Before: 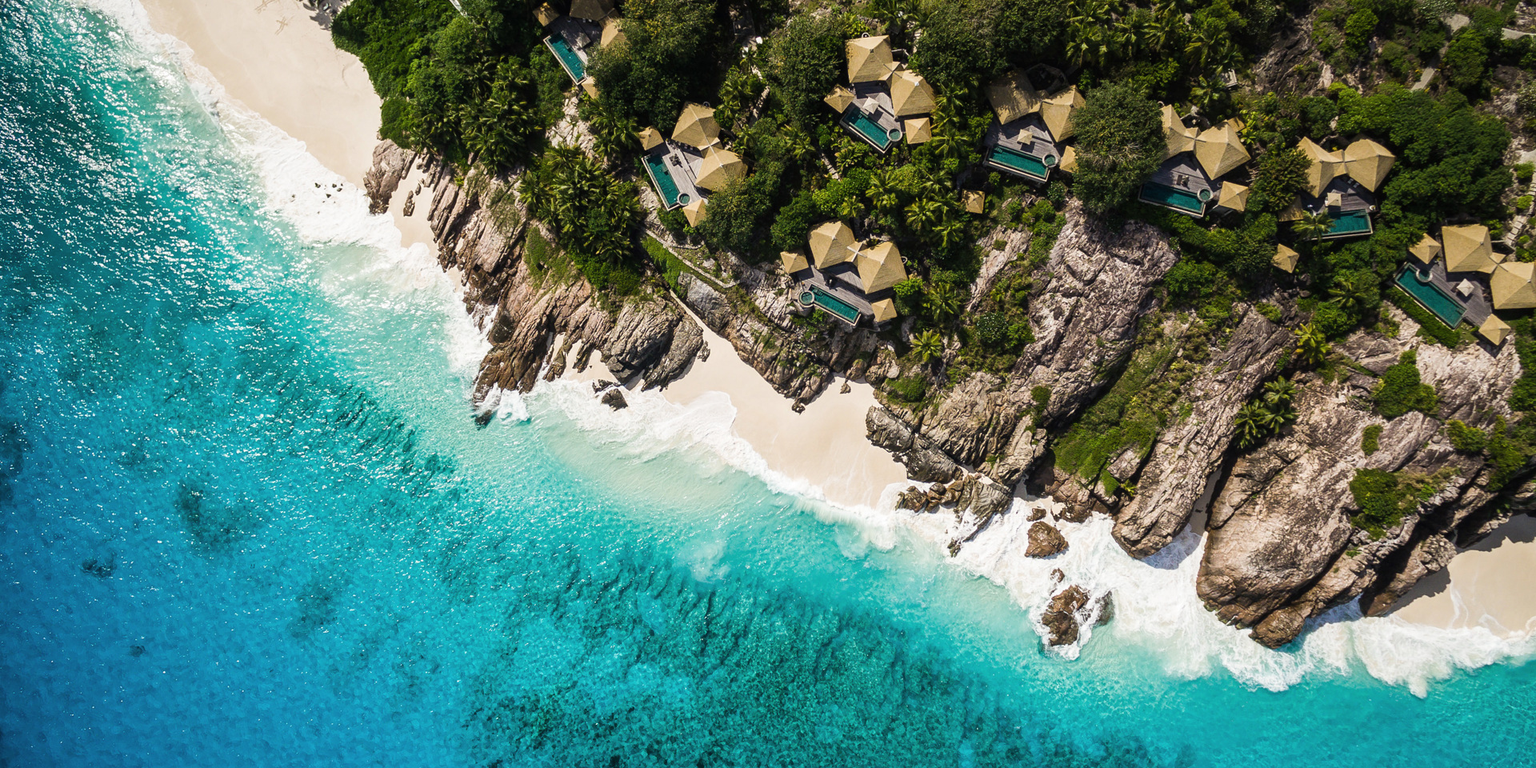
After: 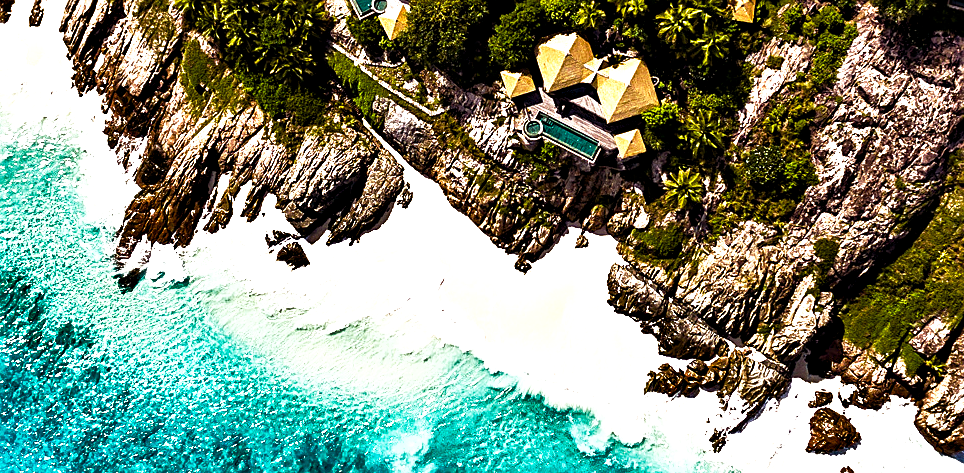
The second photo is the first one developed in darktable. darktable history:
contrast equalizer: y [[0.6 ×6], [0.55 ×6], [0 ×6], [0 ×6], [0 ×6]]
crop: left 24.765%, top 25.452%, right 25.007%, bottom 25.221%
color balance rgb: power › chroma 1.526%, power › hue 25.63°, perceptual saturation grading › global saturation 20.303%, perceptual saturation grading › highlights -19.86%, perceptual saturation grading › shadows 29.807%, global vibrance 30.066%, contrast 10.578%
base curve: curves: ch0 [(0, 0) (0.257, 0.25) (0.482, 0.586) (0.757, 0.871) (1, 1)], preserve colors none
shadows and highlights: low approximation 0.01, soften with gaussian
sharpen: on, module defaults
tone equalizer: -8 EV 0.001 EV, -7 EV -0.002 EV, -6 EV 0.001 EV, -5 EV -0.056 EV, -4 EV -0.146 EV, -3 EV -0.143 EV, -2 EV 0.235 EV, -1 EV 0.719 EV, +0 EV 0.473 EV, edges refinement/feathering 500, mask exposure compensation -1.57 EV, preserve details no
